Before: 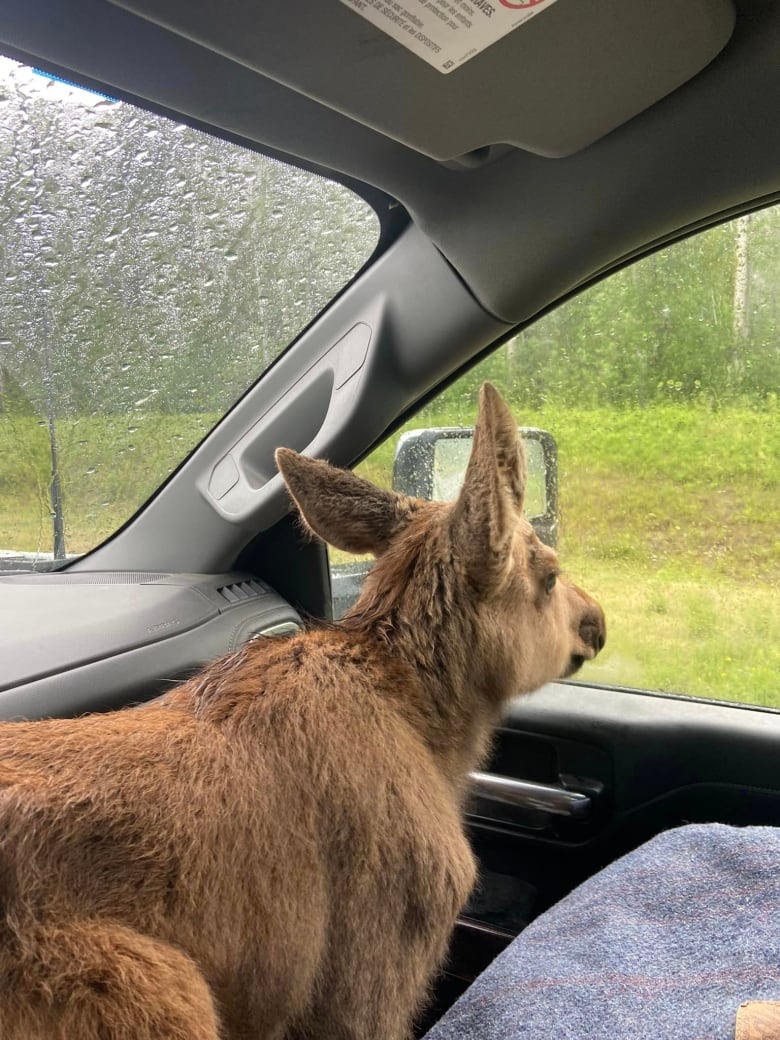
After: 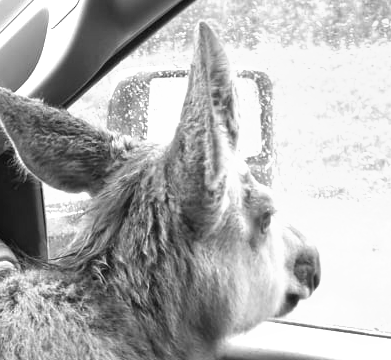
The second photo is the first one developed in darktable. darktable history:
exposure: black level correction 0, exposure 1.1 EV, compensate highlight preservation false
monochrome: on, module defaults
velvia: strength 6%
crop: left 36.607%, top 34.735%, right 13.146%, bottom 30.611%
